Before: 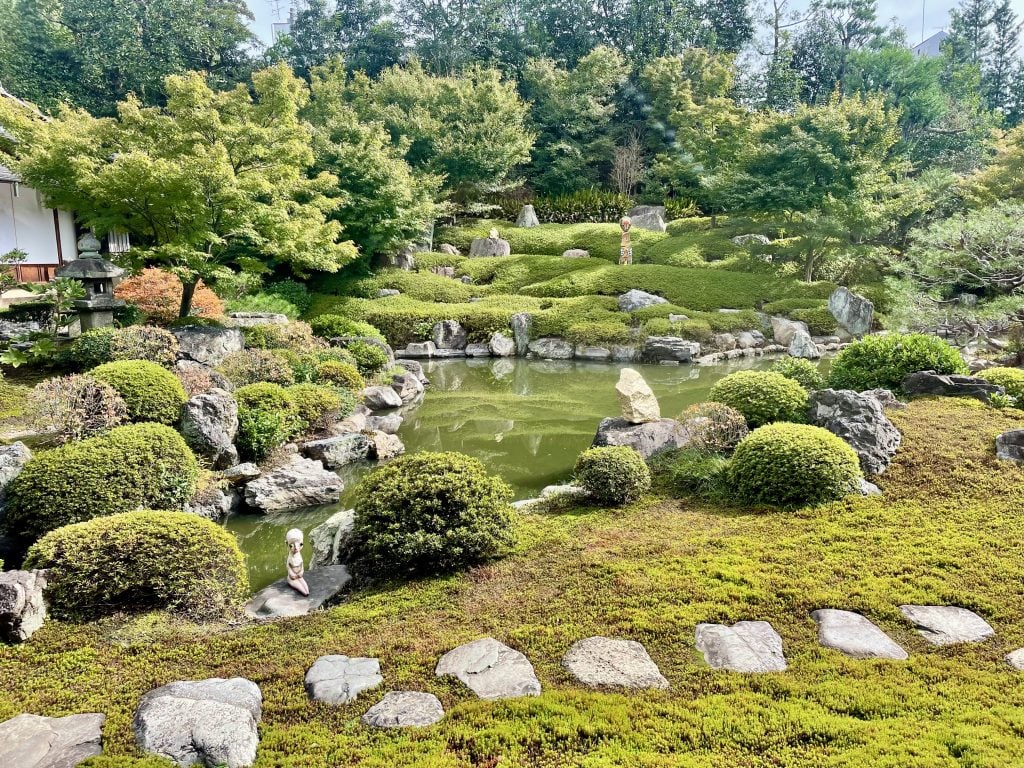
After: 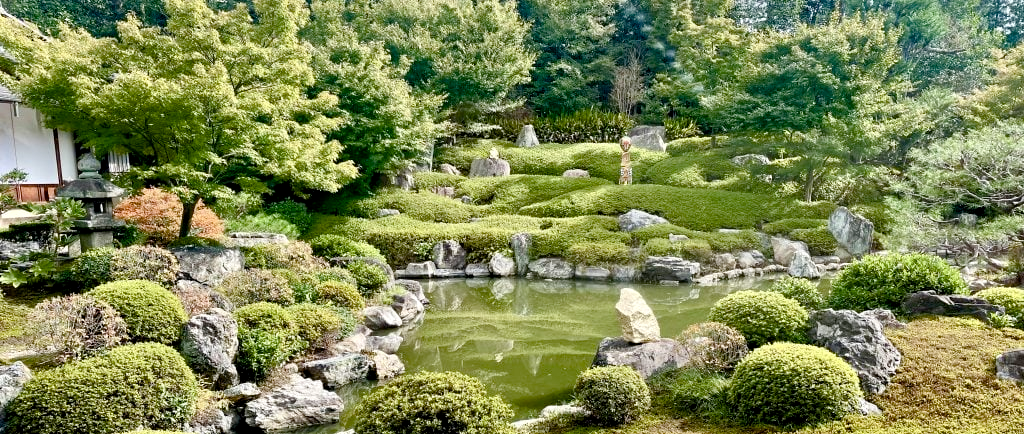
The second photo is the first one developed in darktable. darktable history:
crop and rotate: top 10.513%, bottom 32.911%
exposure: black level correction 0.005, exposure 0.015 EV, compensate highlight preservation false
color balance rgb: perceptual saturation grading › global saturation 20%, perceptual saturation grading › highlights -49.18%, perceptual saturation grading › shadows 24.629%, perceptual brilliance grading › global brilliance 3.645%, global vibrance 20%
